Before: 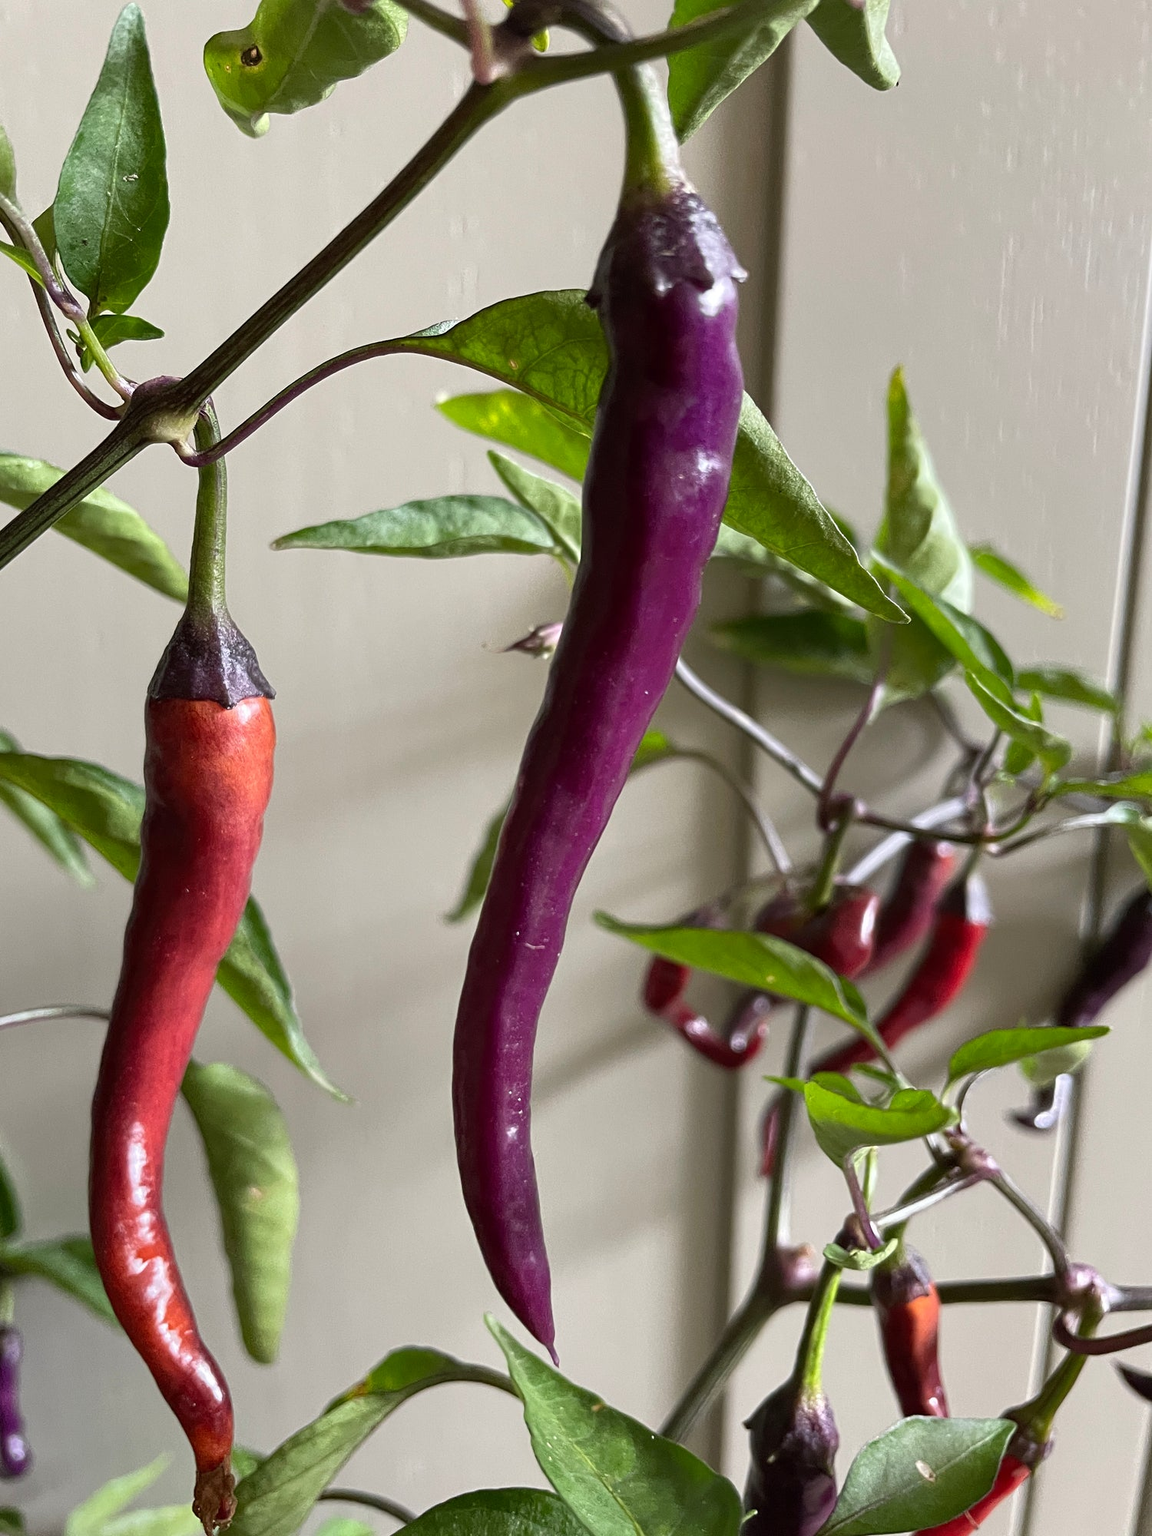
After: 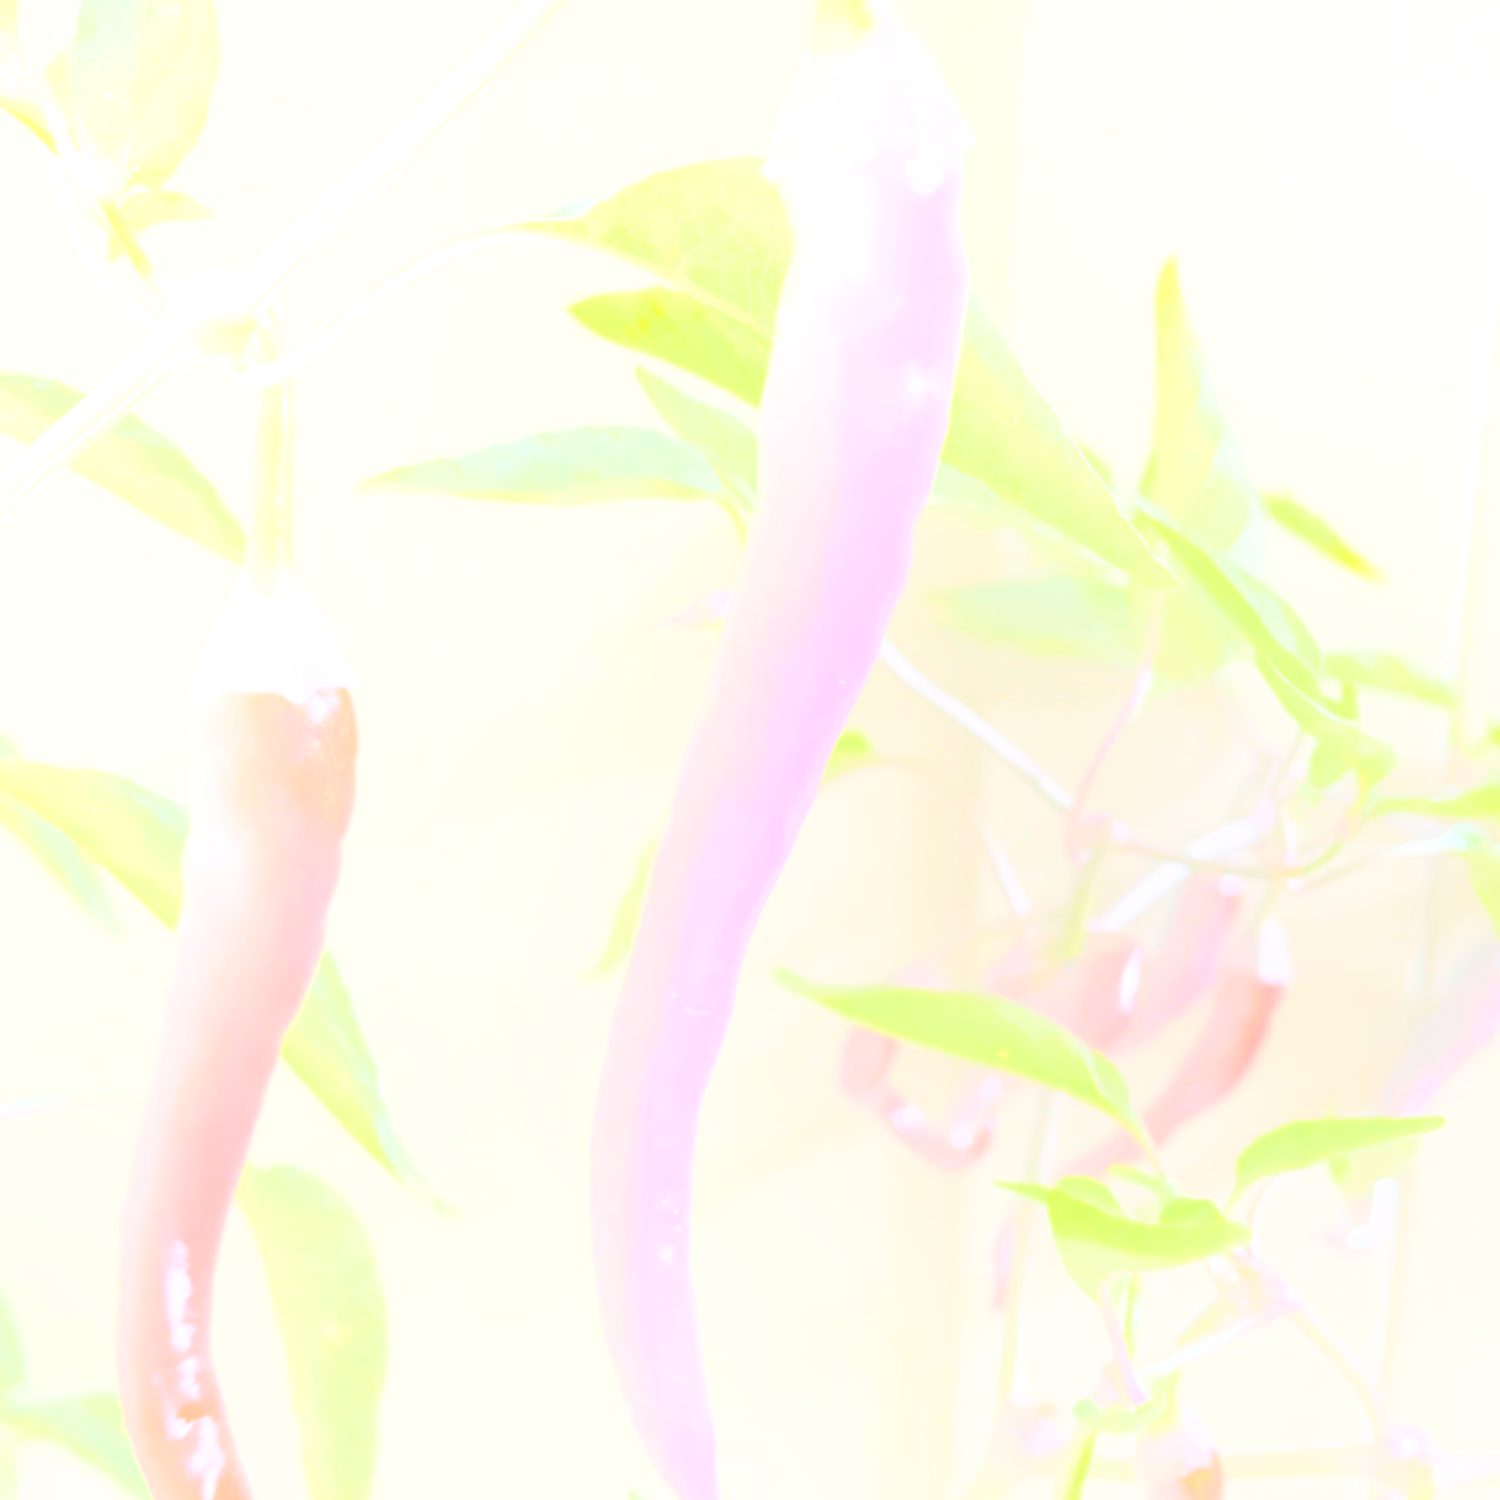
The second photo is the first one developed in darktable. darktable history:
local contrast: mode bilateral grid, contrast 20, coarseness 50, detail 120%, midtone range 0.2
bloom: size 85%, threshold 5%, strength 85%
crop: top 11.038%, bottom 13.962%
